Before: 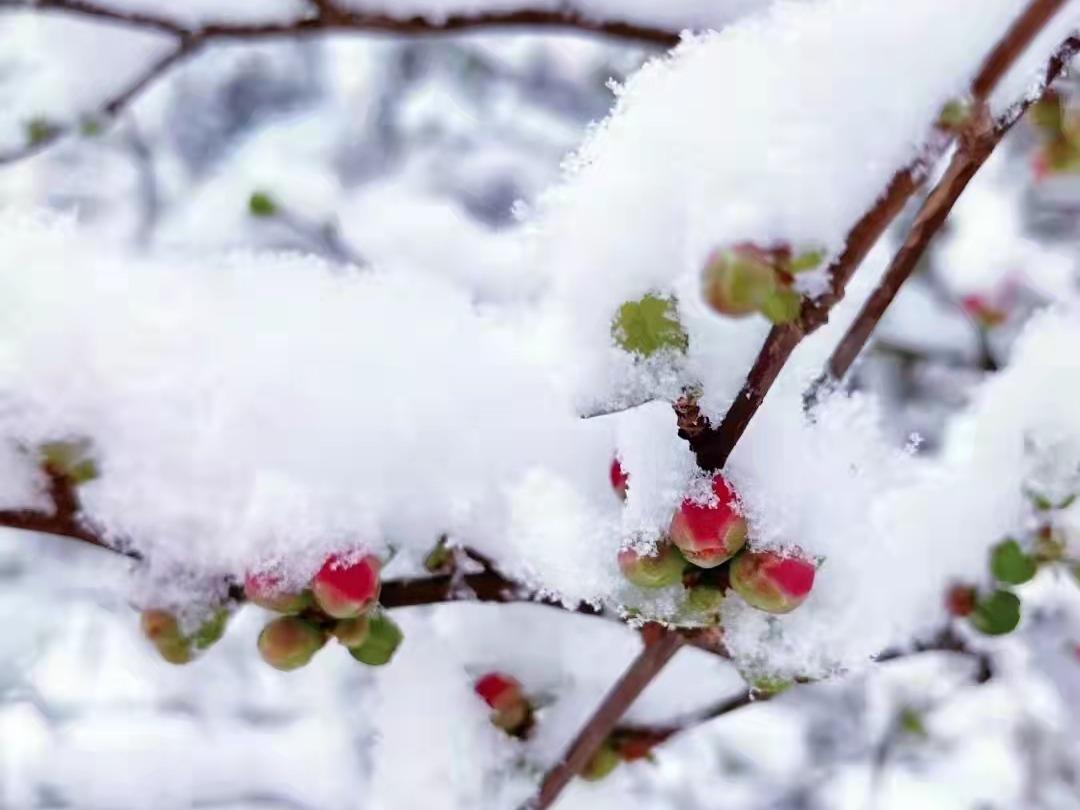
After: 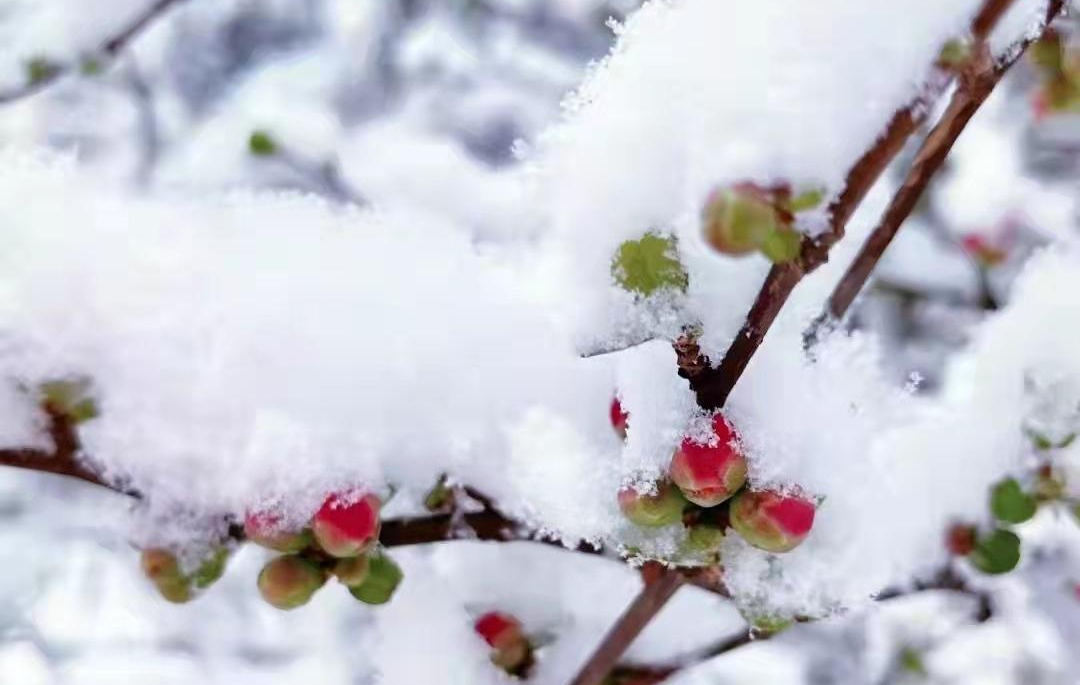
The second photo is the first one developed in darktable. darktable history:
crop: top 7.571%, bottom 7.815%
